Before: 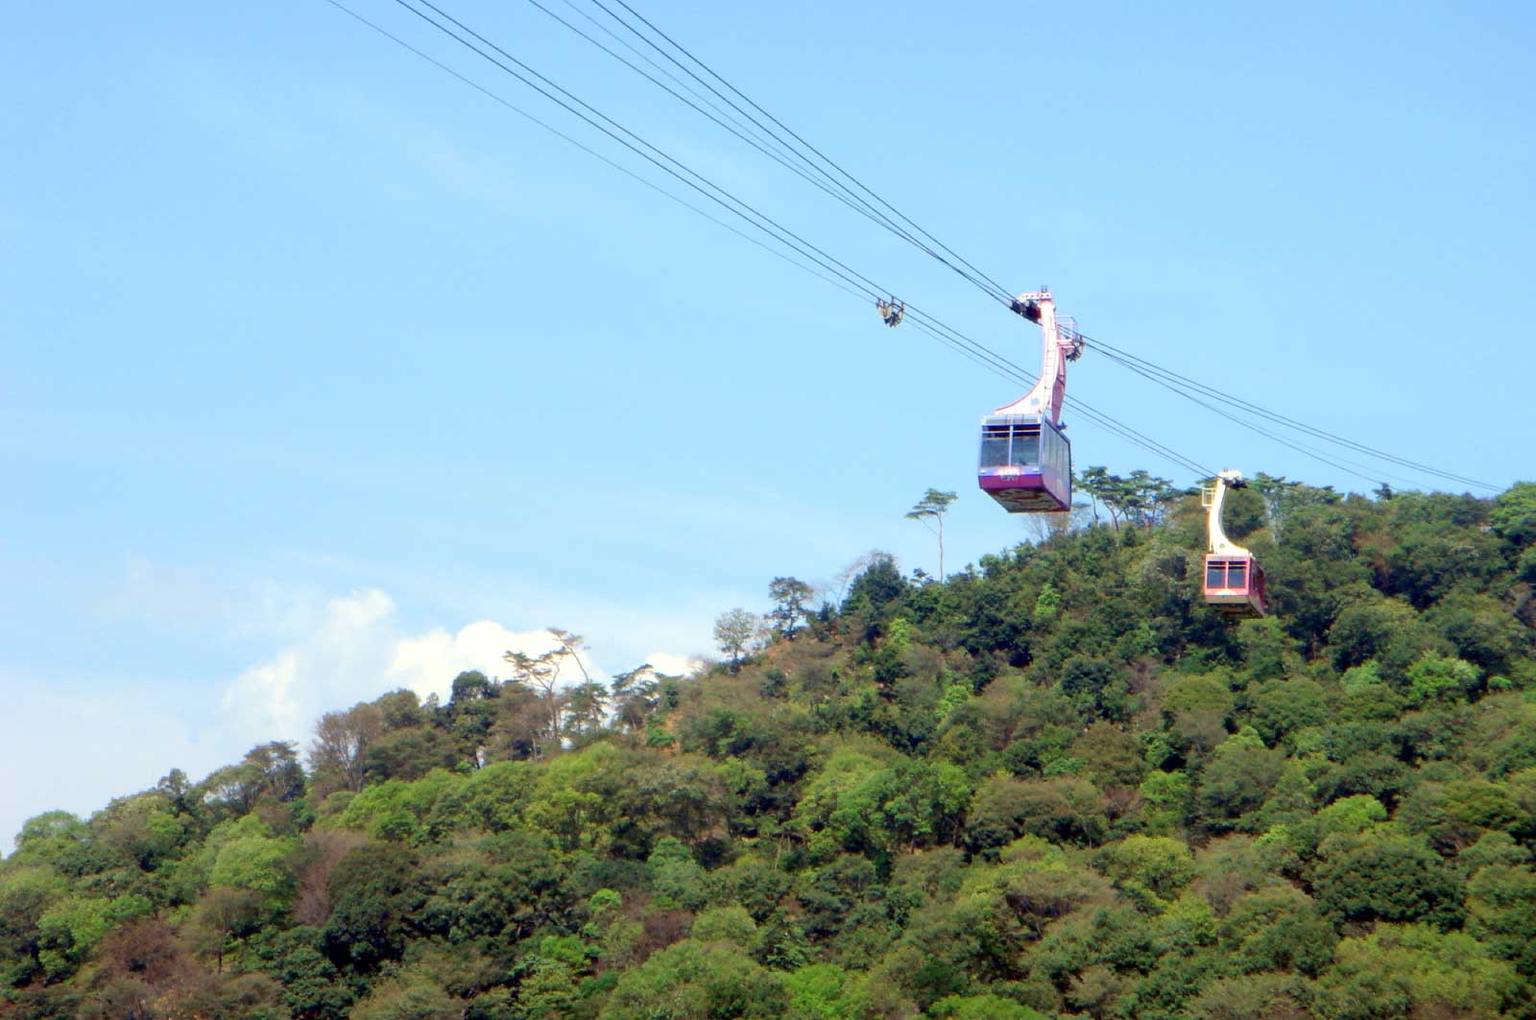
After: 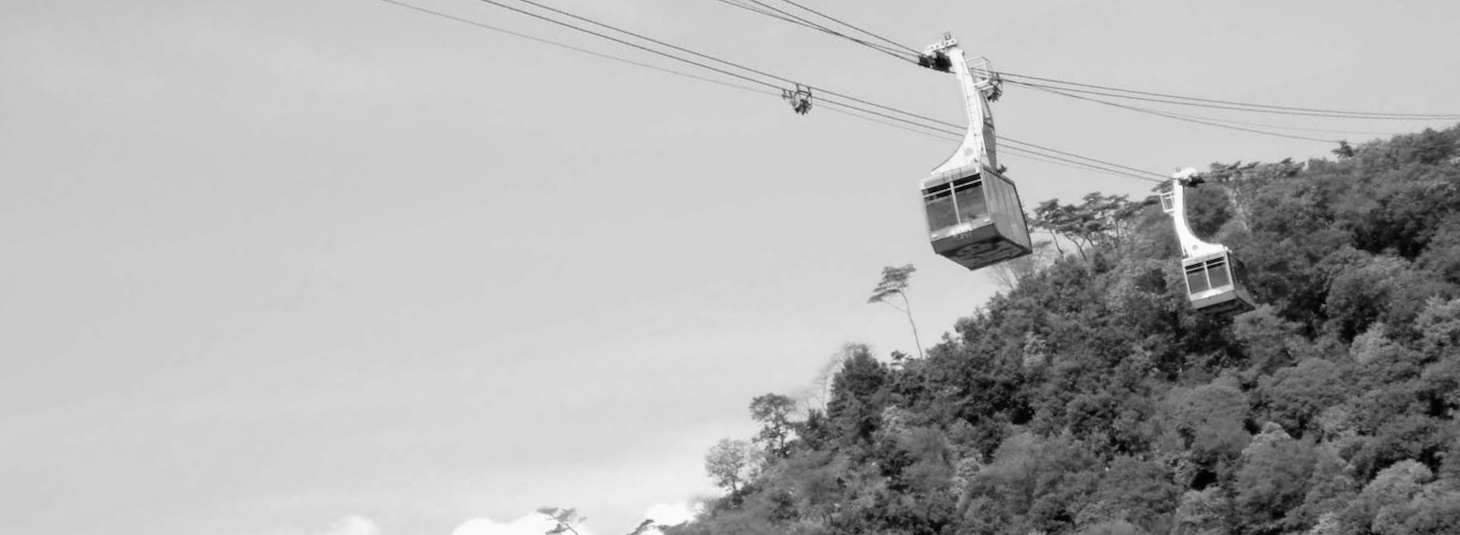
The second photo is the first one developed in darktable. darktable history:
rotate and perspective: rotation -14.8°, crop left 0.1, crop right 0.903, crop top 0.25, crop bottom 0.748
exposure: black level correction 0, compensate exposure bias true, compensate highlight preservation false
crop: top 3.857%, bottom 21.132%
monochrome: a -6.99, b 35.61, size 1.4
